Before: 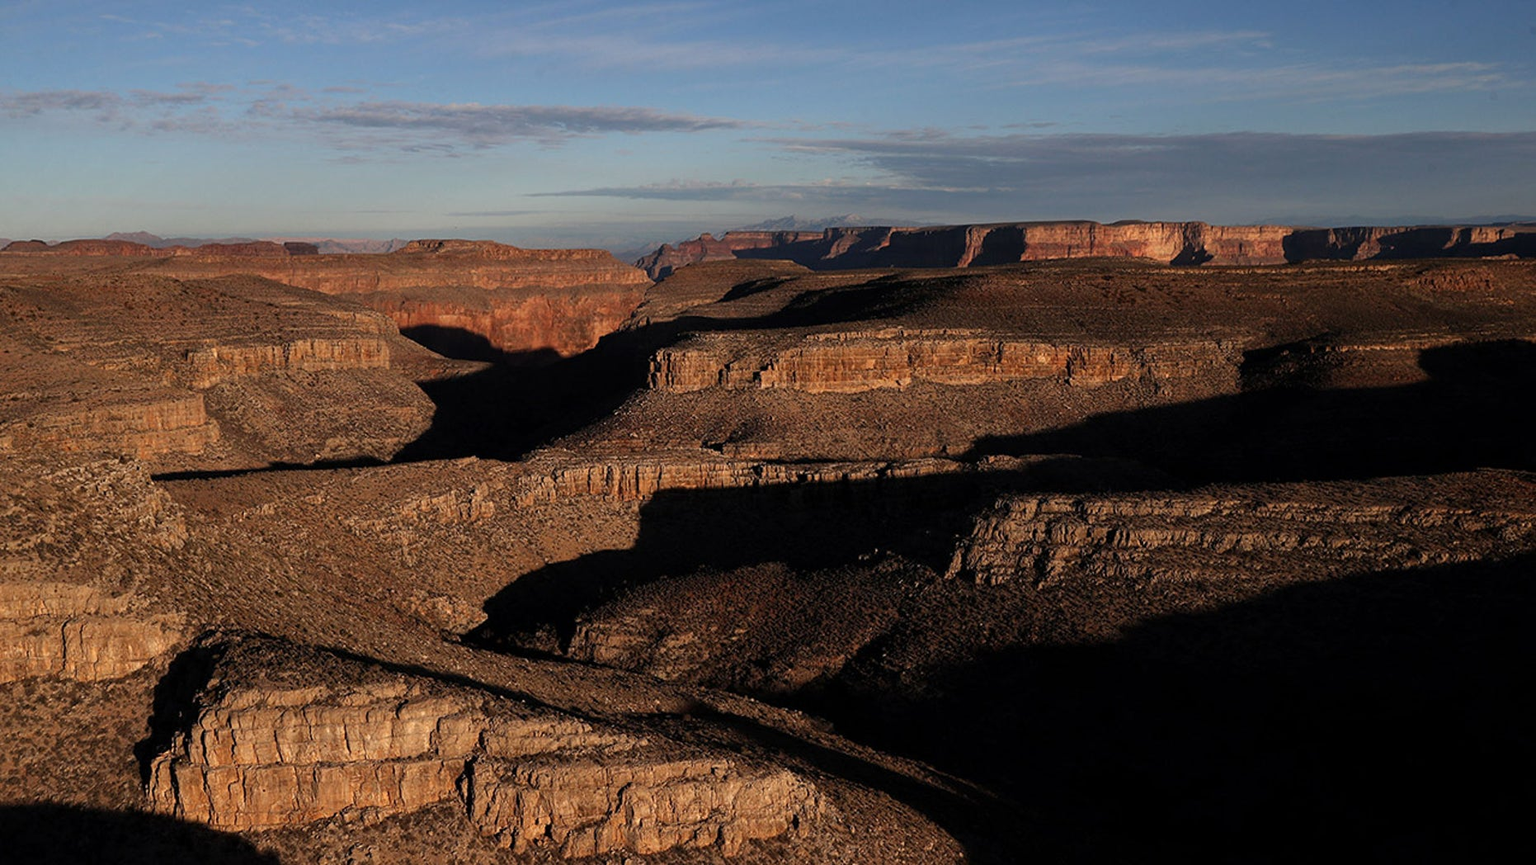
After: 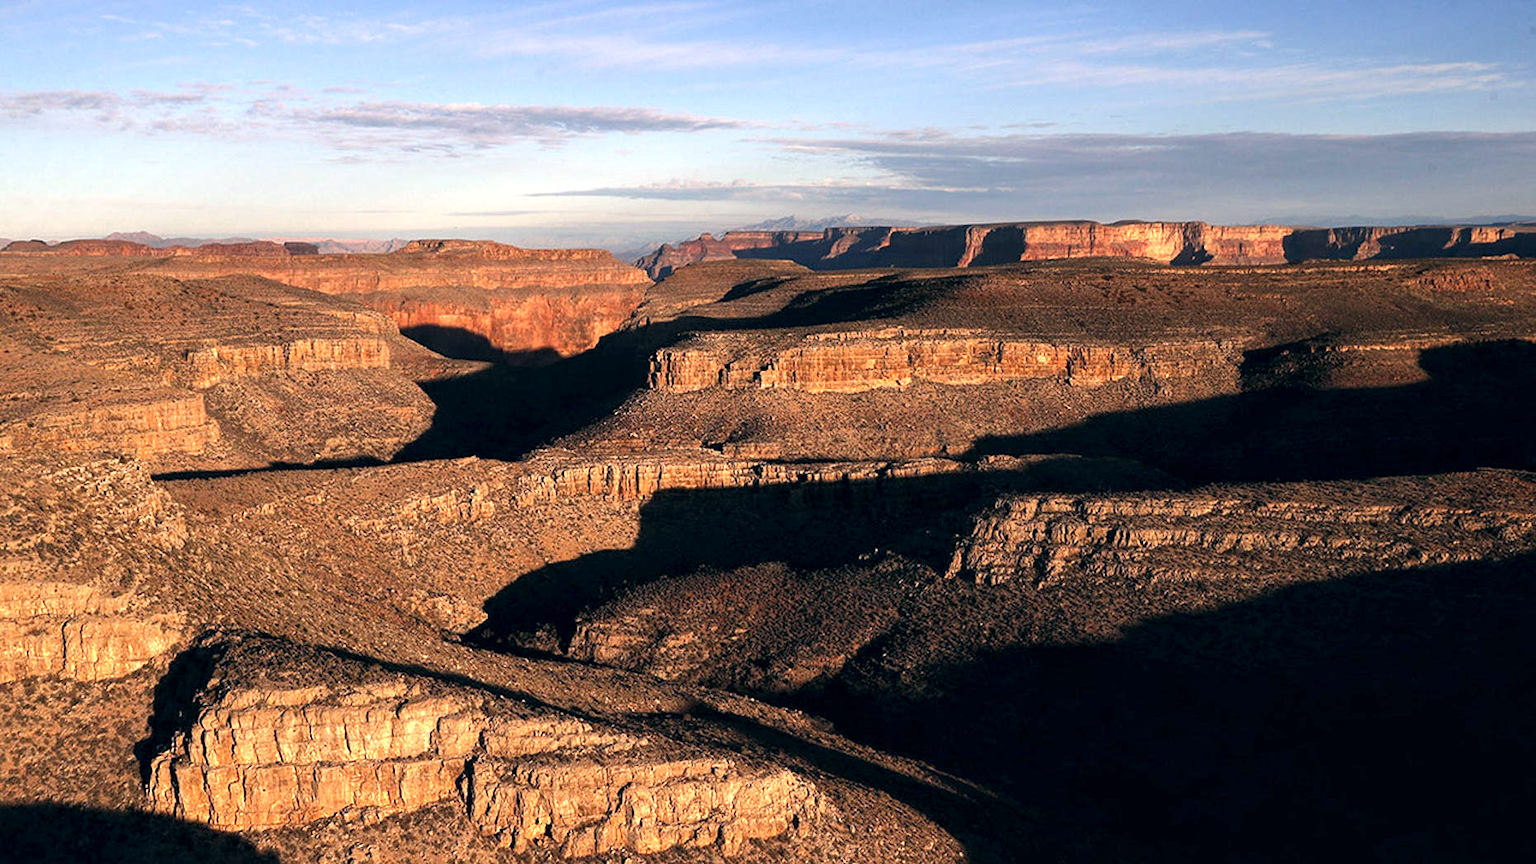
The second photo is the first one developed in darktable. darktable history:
color correction: highlights a* 5.38, highlights b* 5.3, shadows a* -4.26, shadows b* -5.11
exposure: black level correction 0, exposure 1.3 EV, compensate exposure bias true, compensate highlight preservation false
local contrast: highlights 100%, shadows 100%, detail 120%, midtone range 0.2
